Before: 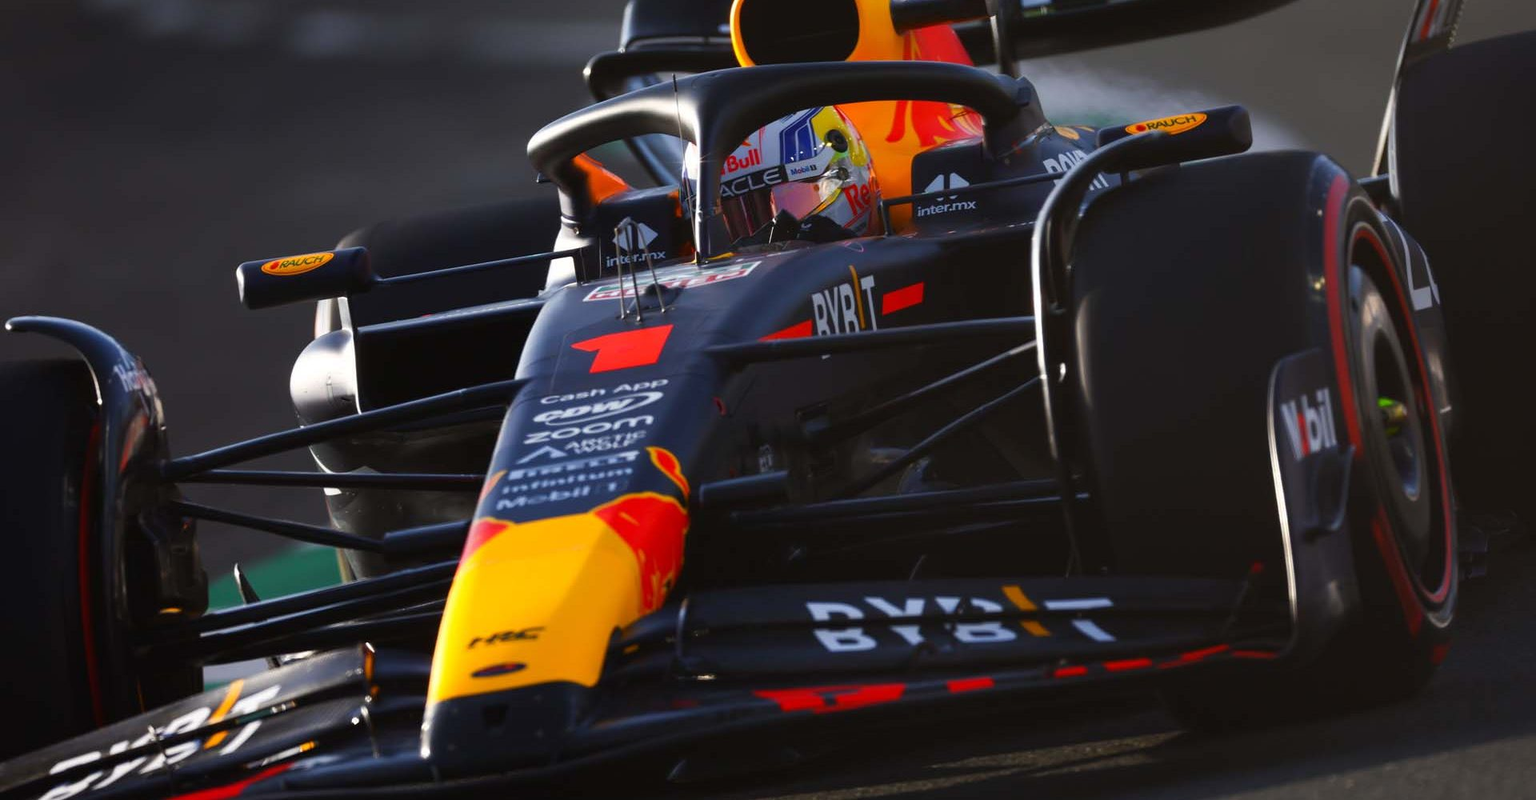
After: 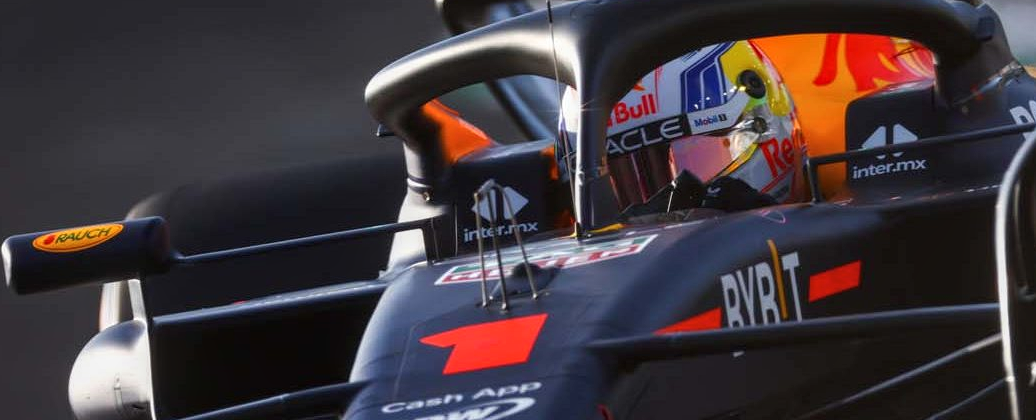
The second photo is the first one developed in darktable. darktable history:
crop: left 15.326%, top 9.297%, right 30.666%, bottom 48.691%
local contrast: on, module defaults
